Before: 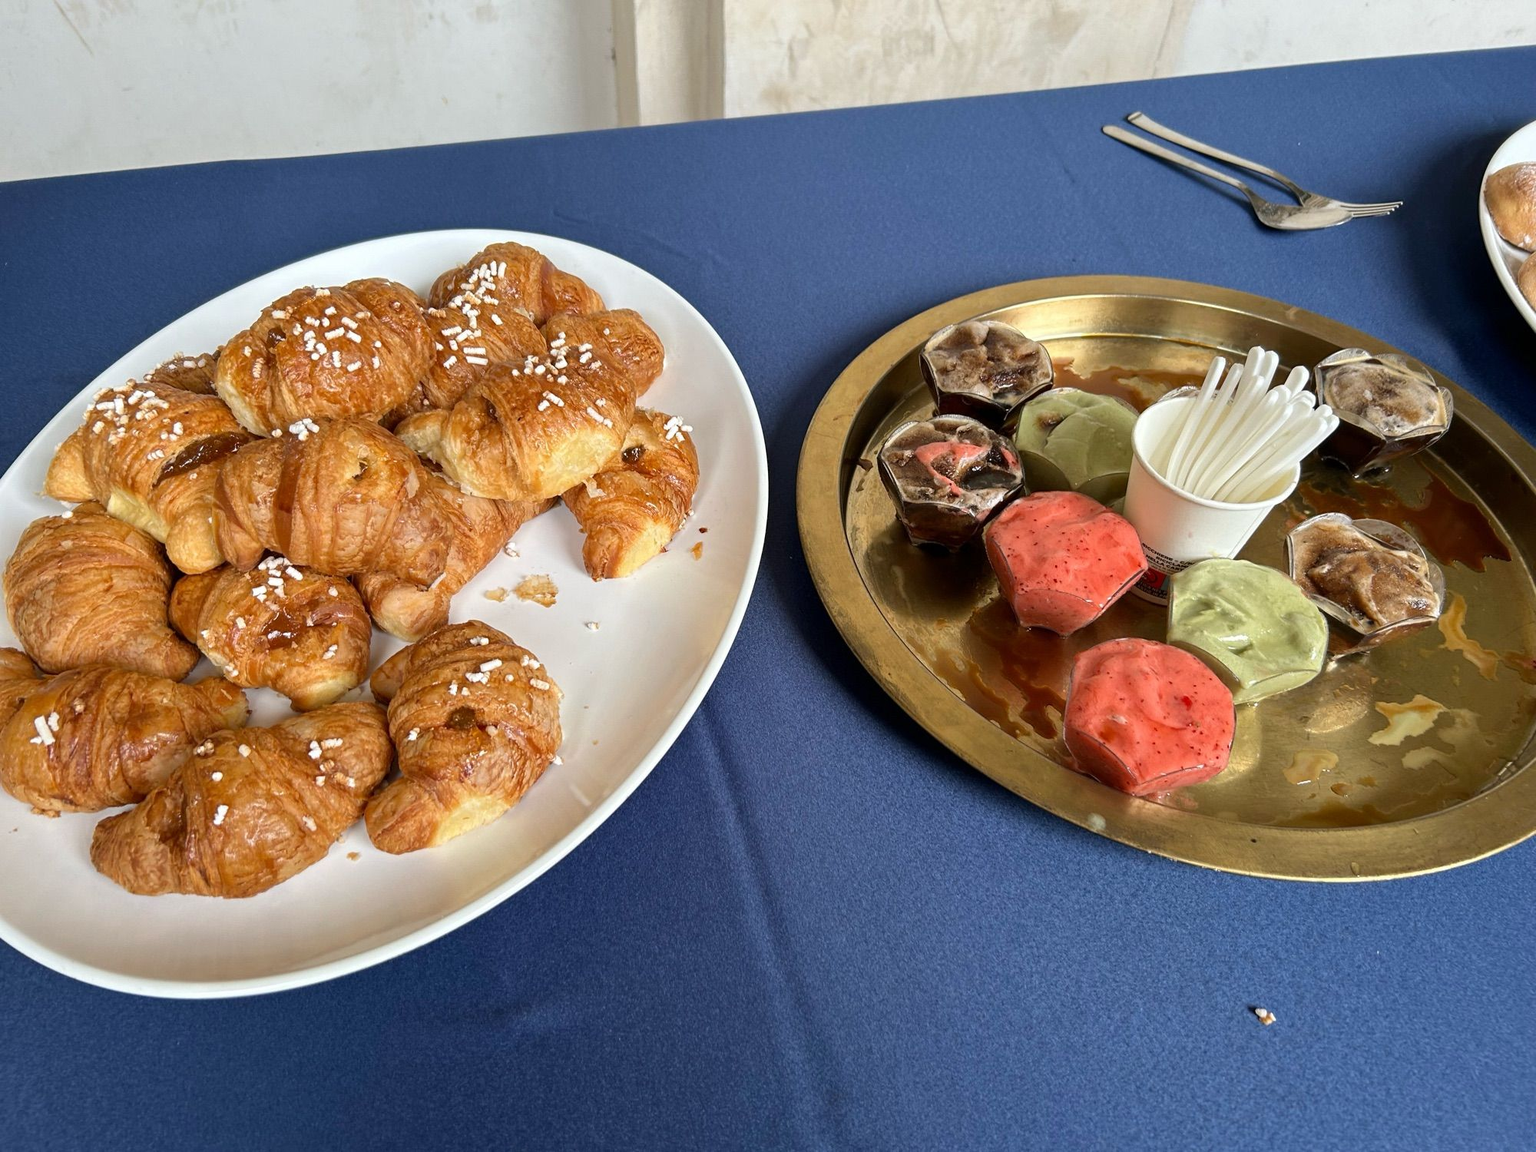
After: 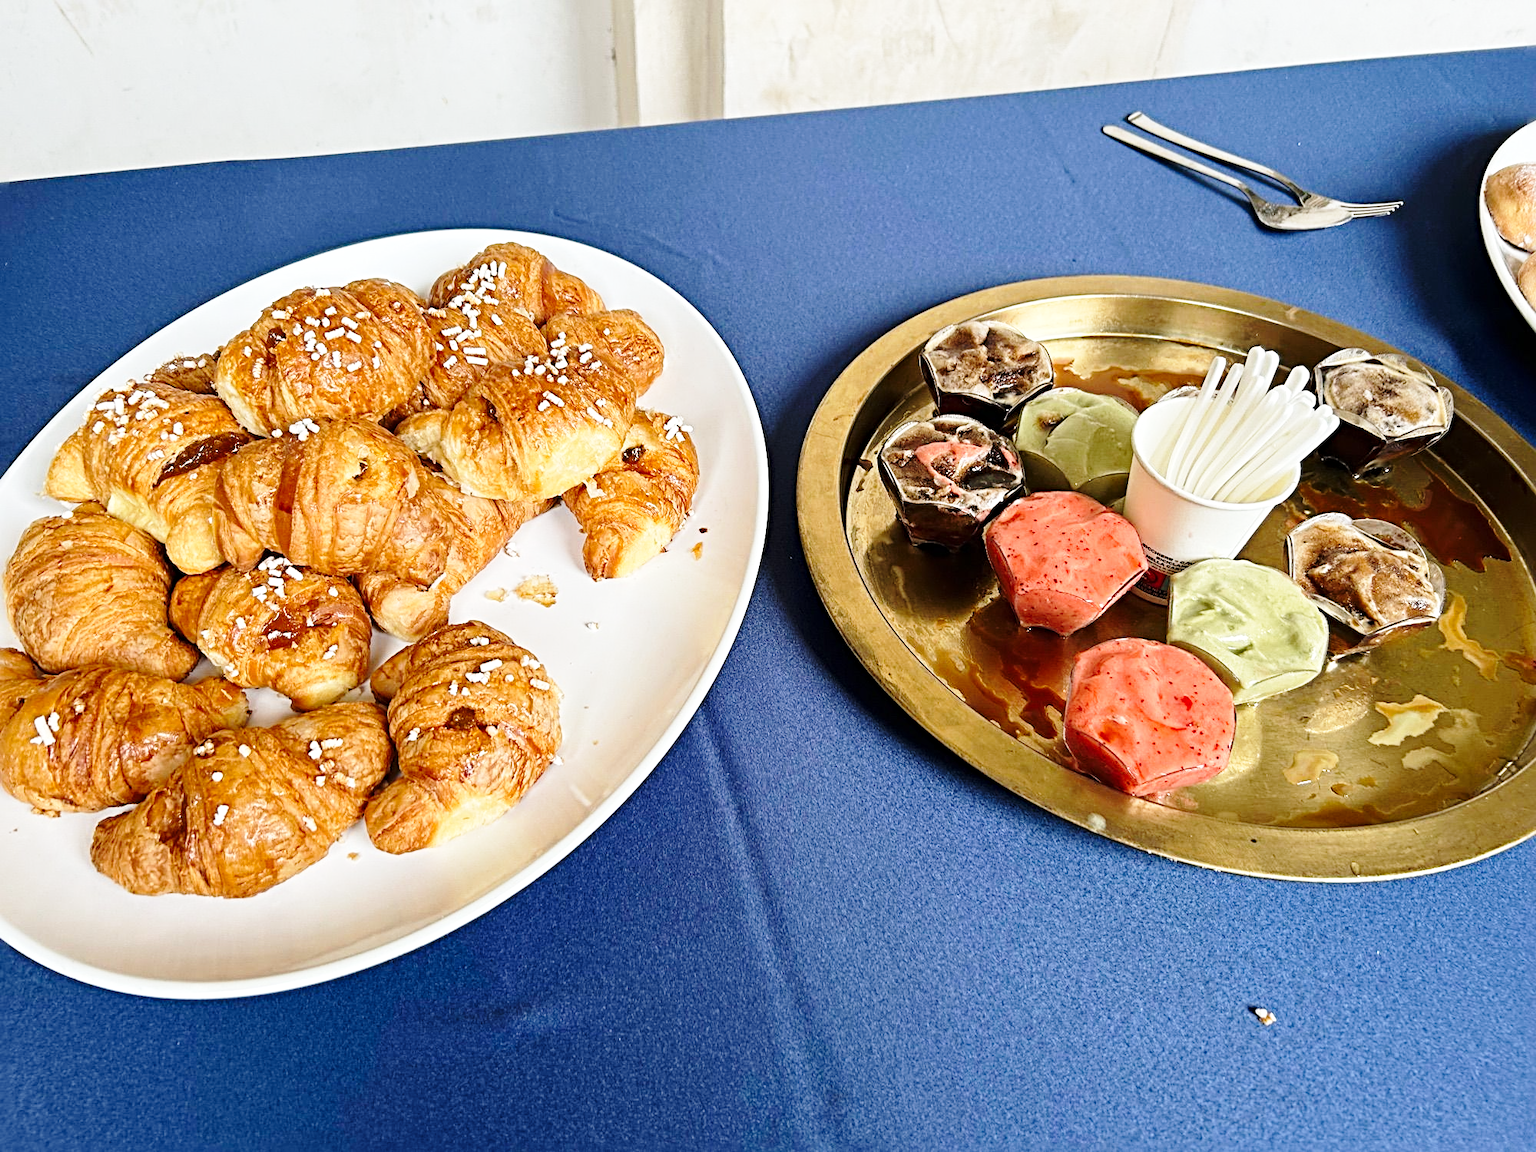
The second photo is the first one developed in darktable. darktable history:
sharpen: radius 4.878
base curve: curves: ch0 [(0, 0) (0.028, 0.03) (0.121, 0.232) (0.46, 0.748) (0.859, 0.968) (1, 1)], exposure shift 0.01, preserve colors none
